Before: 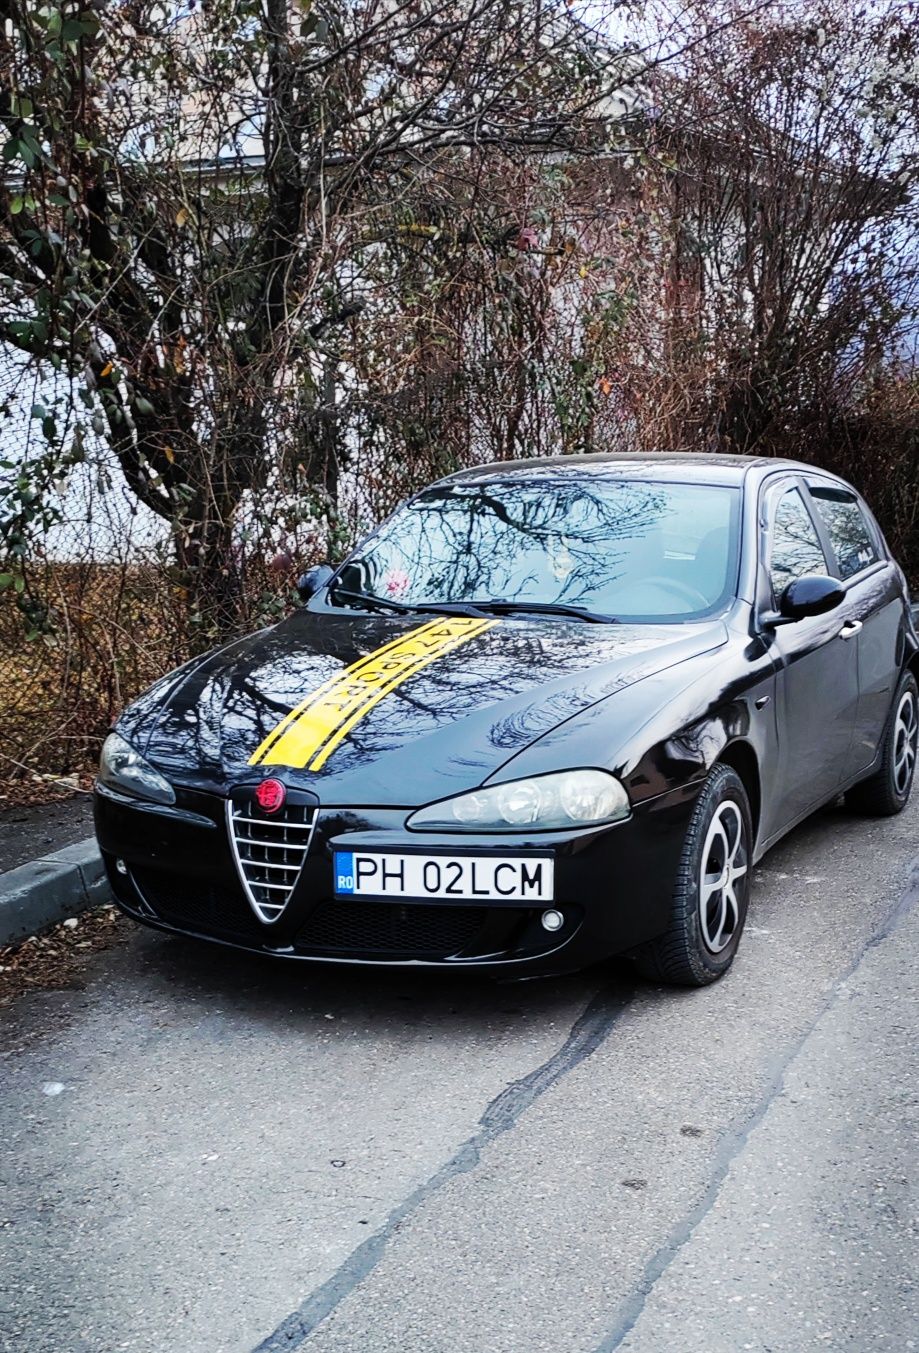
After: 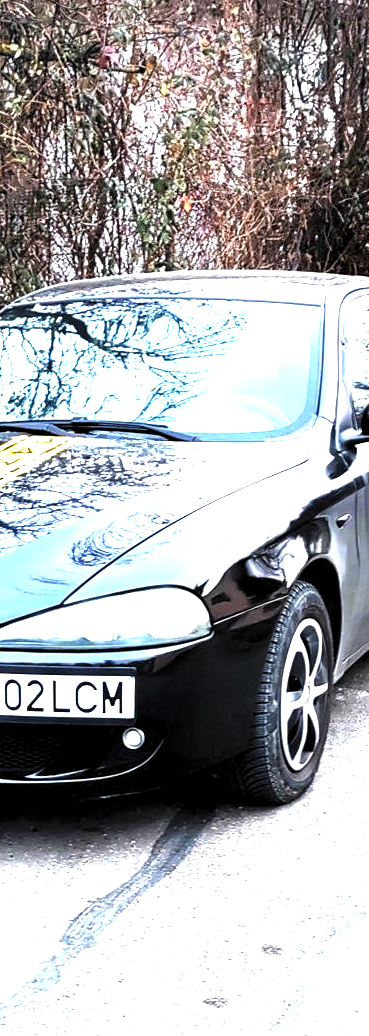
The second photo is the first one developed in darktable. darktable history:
exposure: black level correction 0, exposure 1.284 EV, compensate highlight preservation false
crop: left 45.673%, top 13.484%, right 14.114%, bottom 9.892%
levels: levels [0.062, 0.494, 0.925]
